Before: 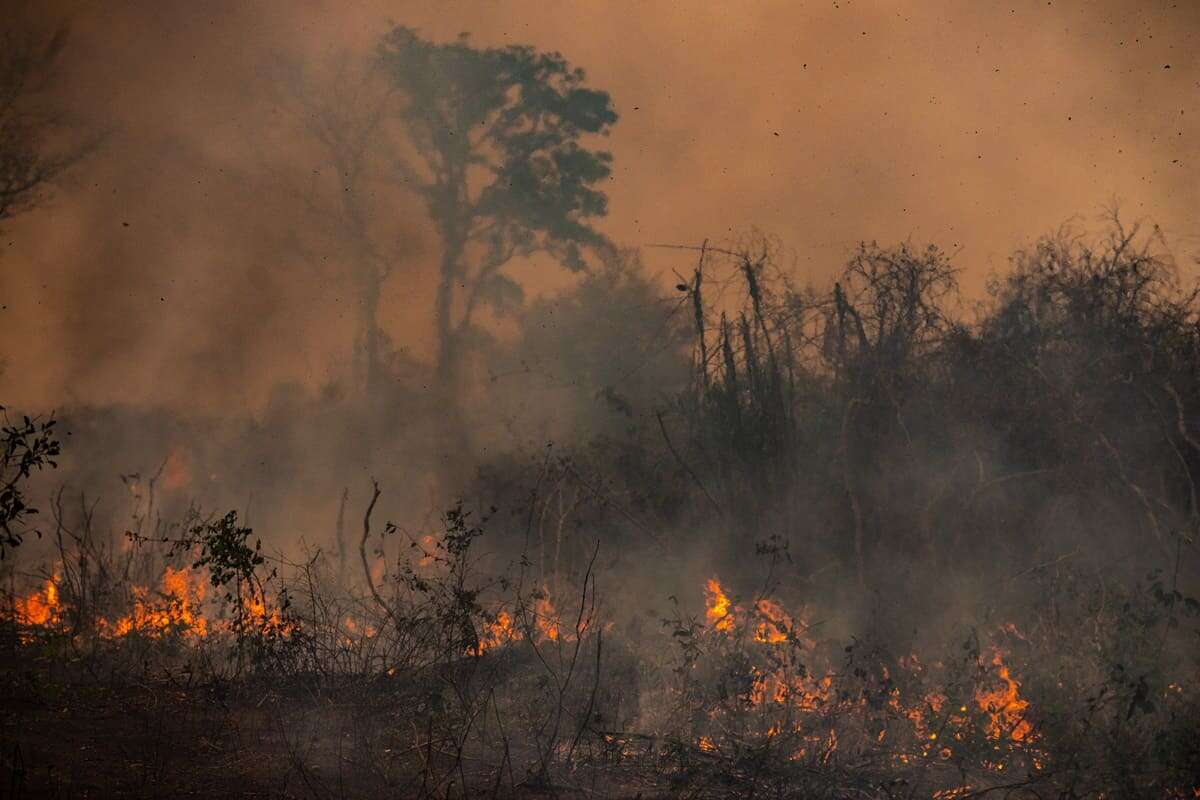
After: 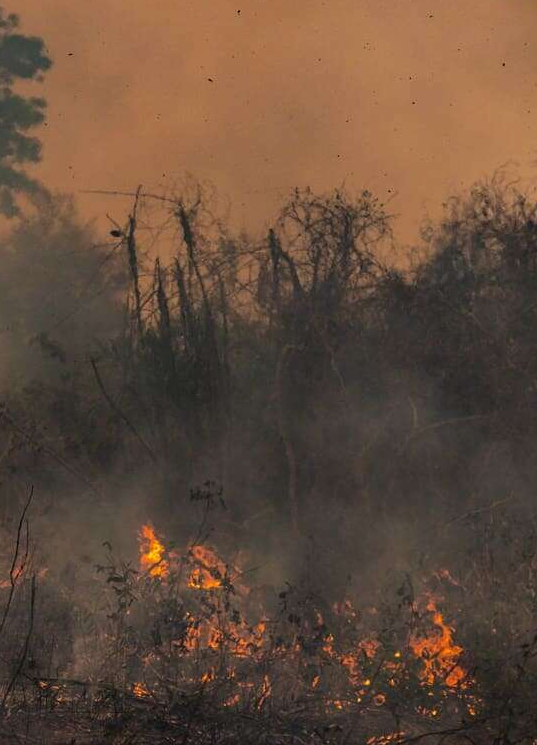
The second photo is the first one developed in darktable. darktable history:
crop: left 47.2%, top 6.787%, right 8.025%
